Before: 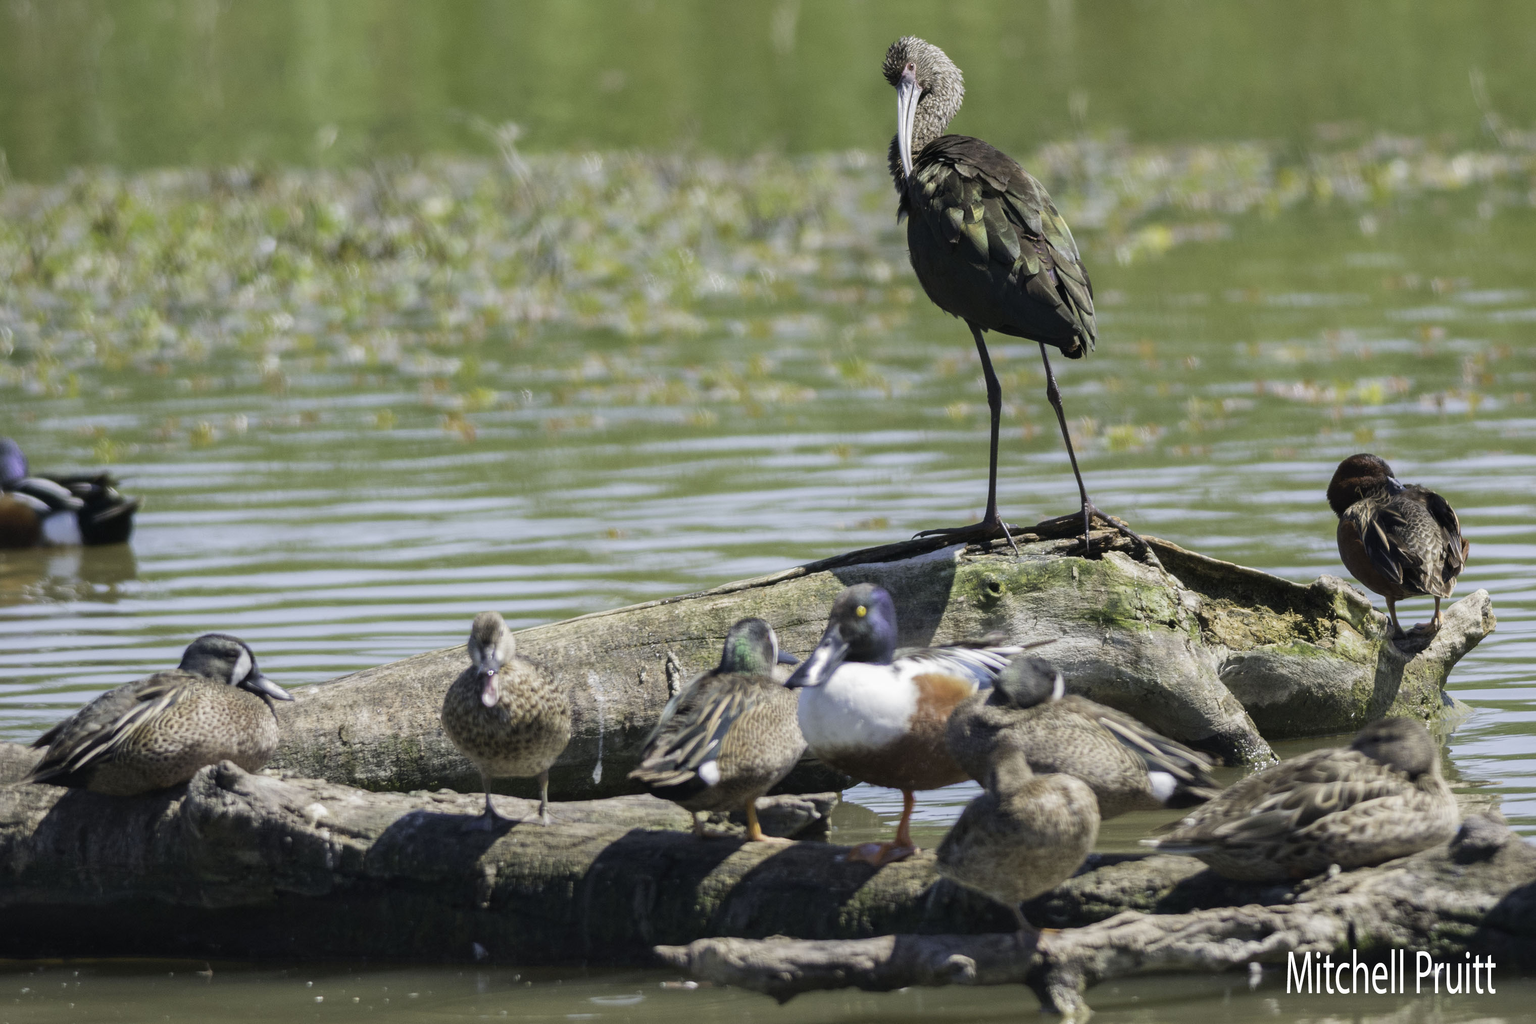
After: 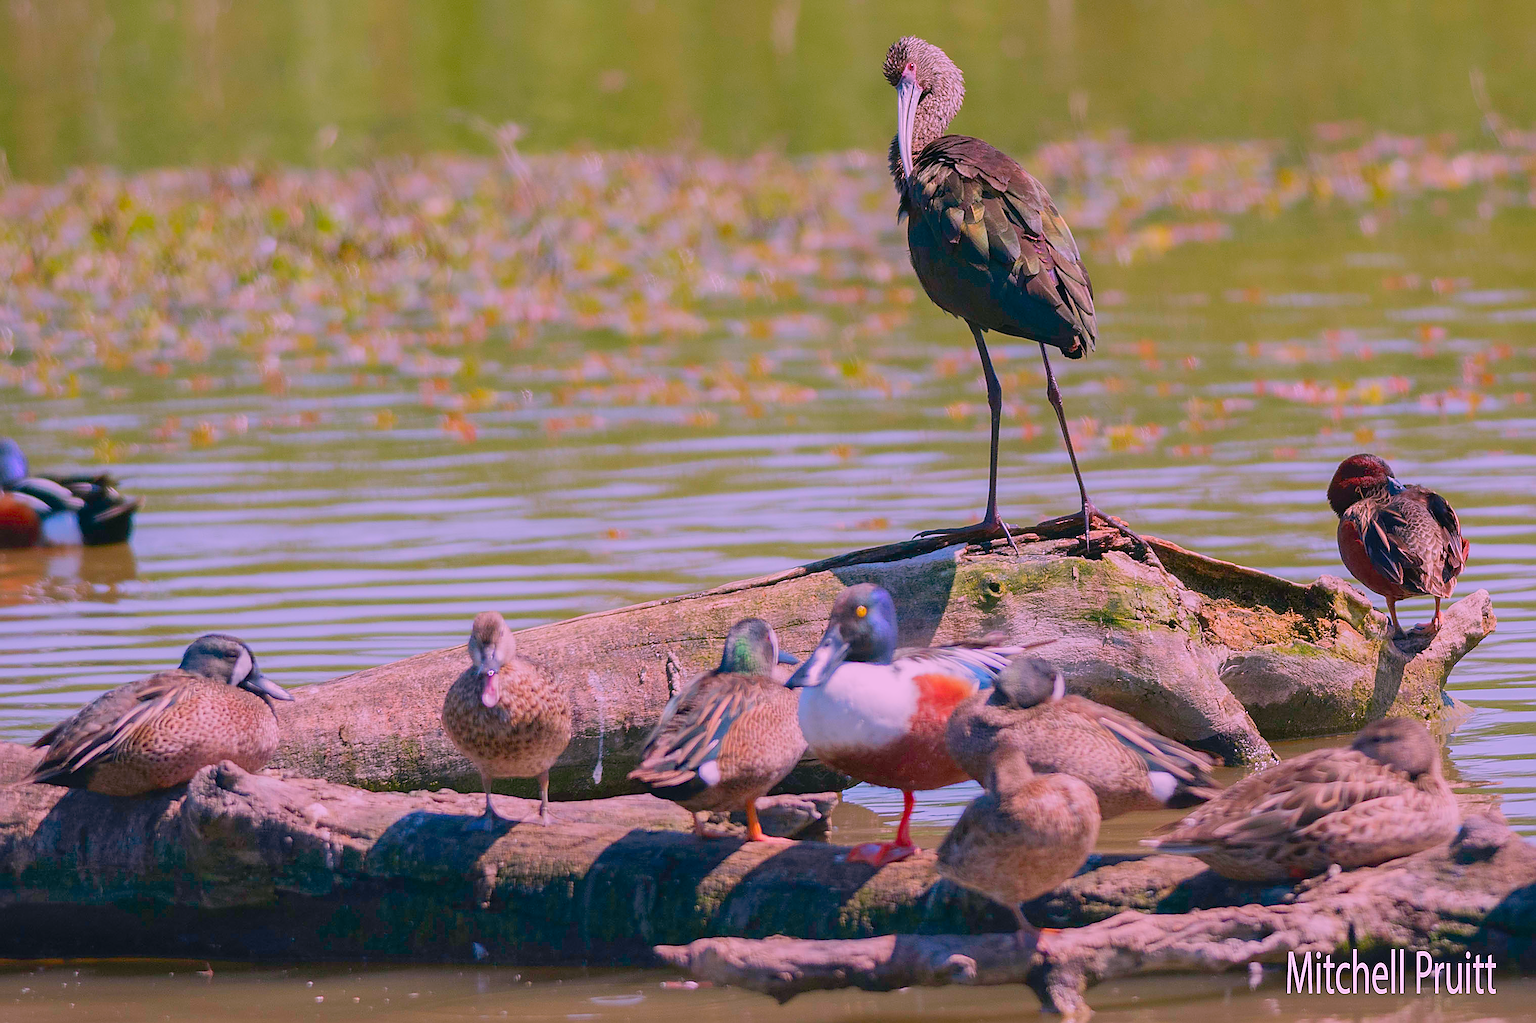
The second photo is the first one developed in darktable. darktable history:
exposure: black level correction 0, exposure 1.016 EV, compensate exposure bias true, compensate highlight preservation false
levels: levels [0, 0.43, 0.984]
color correction: highlights a* 19.46, highlights b* -11.97, saturation 1.64
sharpen: radius 1.706, amount 1.294
